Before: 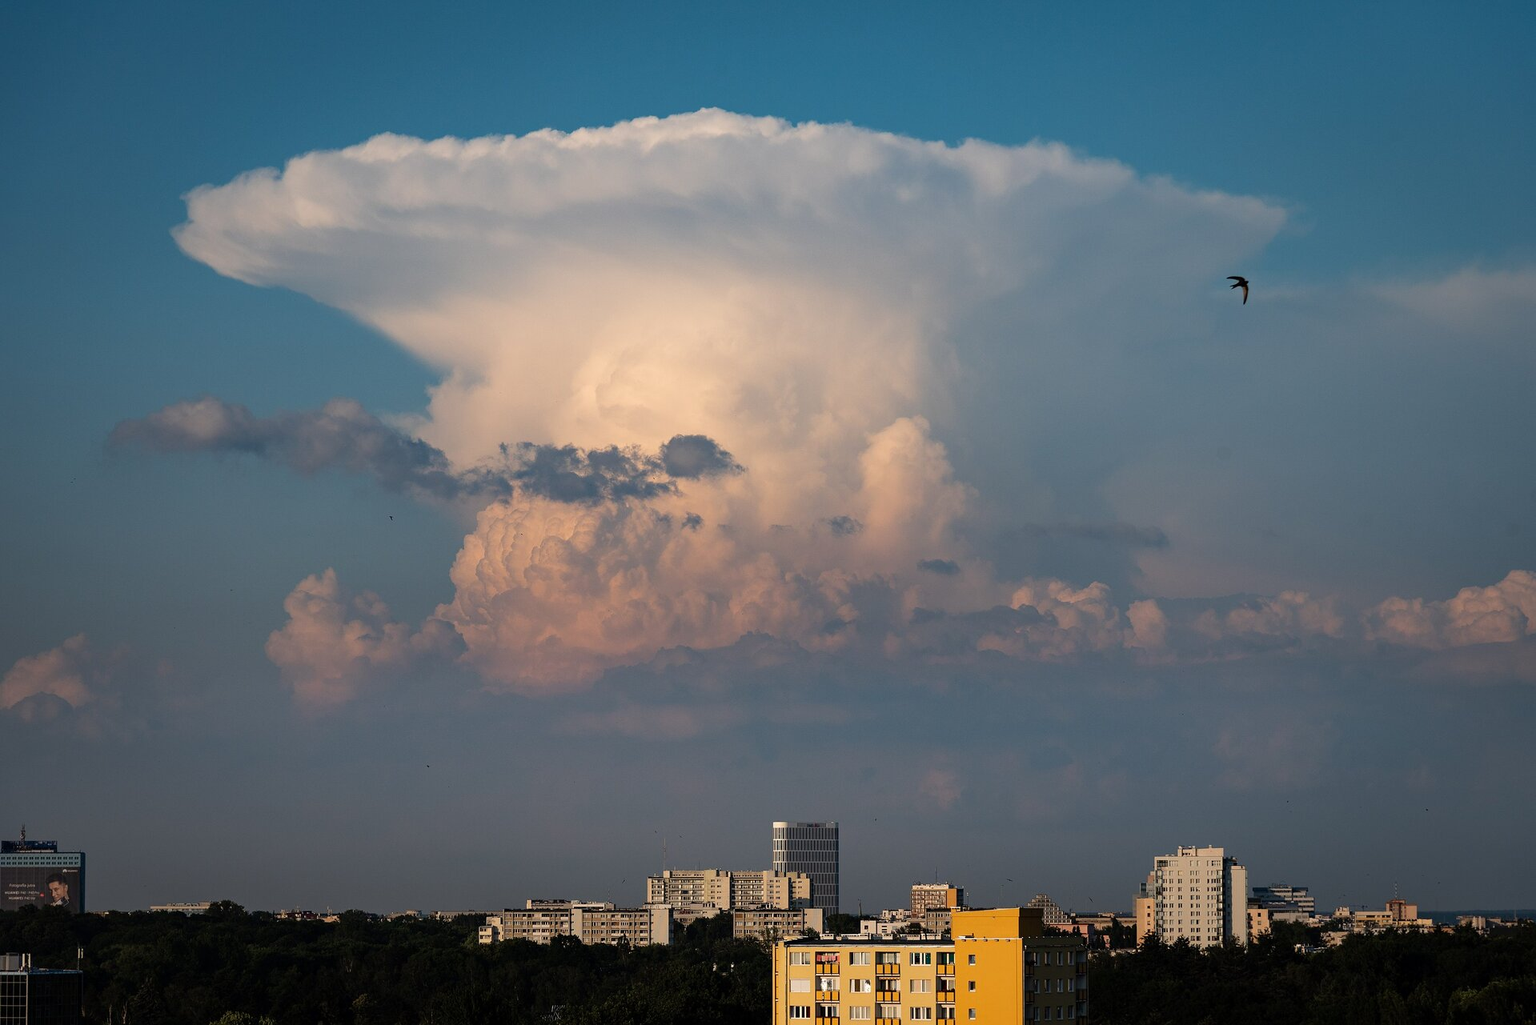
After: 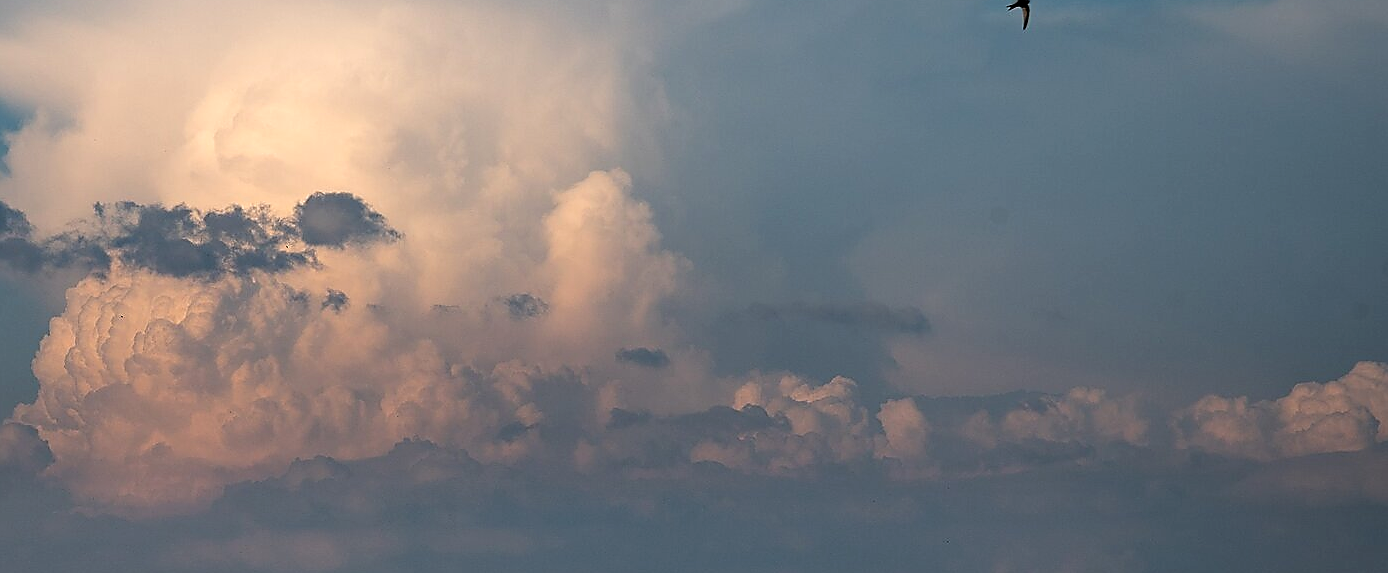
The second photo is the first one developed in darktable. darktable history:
crop and rotate: left 27.643%, top 27.55%, bottom 27.695%
sharpen: radius 1.369, amount 1.261, threshold 0.781
levels: levels [0.062, 0.494, 0.925]
